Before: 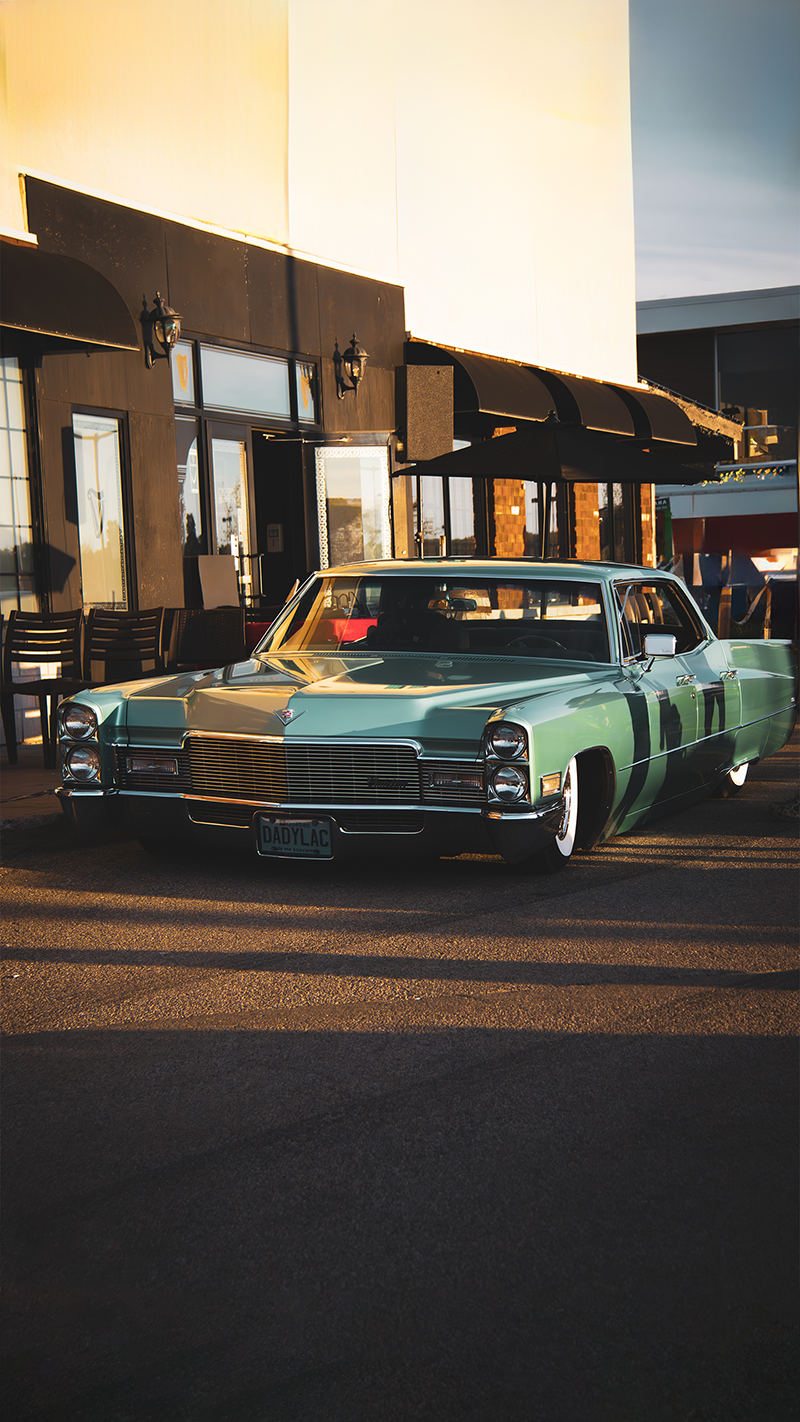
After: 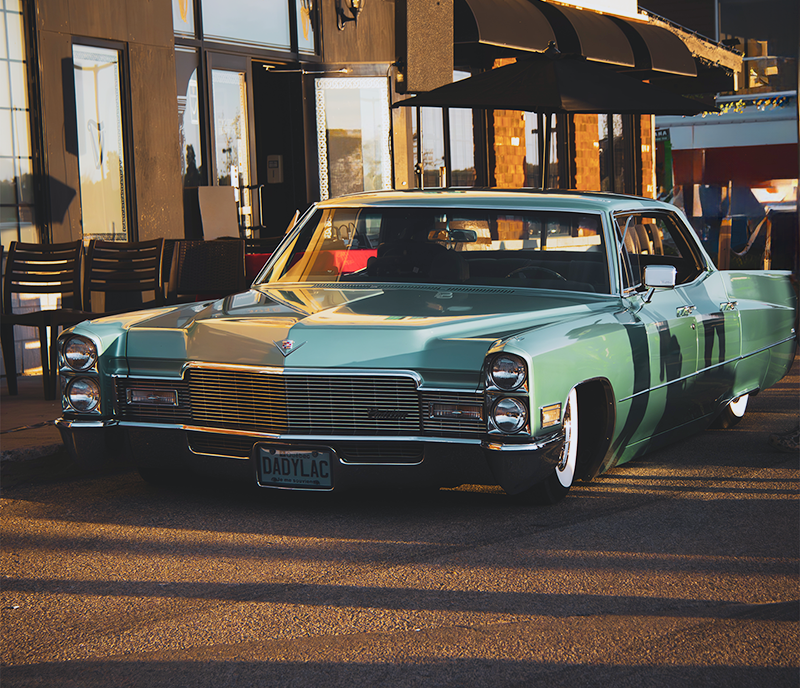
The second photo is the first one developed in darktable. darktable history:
crop and rotate: top 26.056%, bottom 25.543%
color balance rgb: perceptual saturation grading › global saturation -0.31%, global vibrance -8%, contrast -13%, saturation formula JzAzBz (2021)
tone curve: curves: ch0 [(0, 0) (0.004, 0.002) (0.02, 0.013) (0.218, 0.218) (0.664, 0.718) (0.832, 0.873) (1, 1)], preserve colors none
white balance: red 0.974, blue 1.044
